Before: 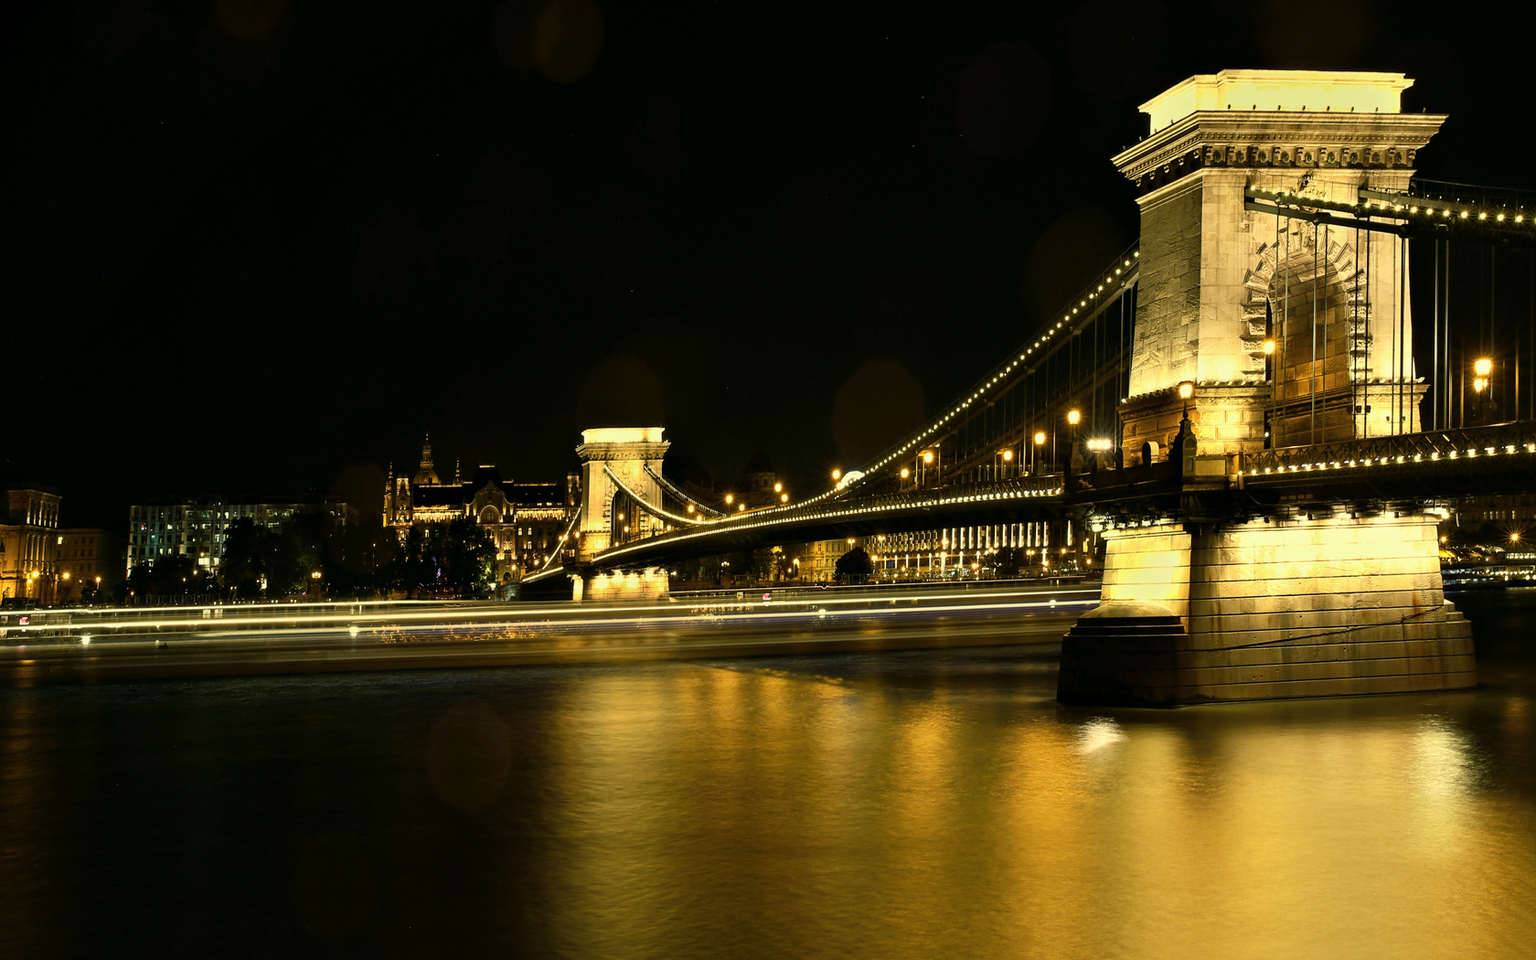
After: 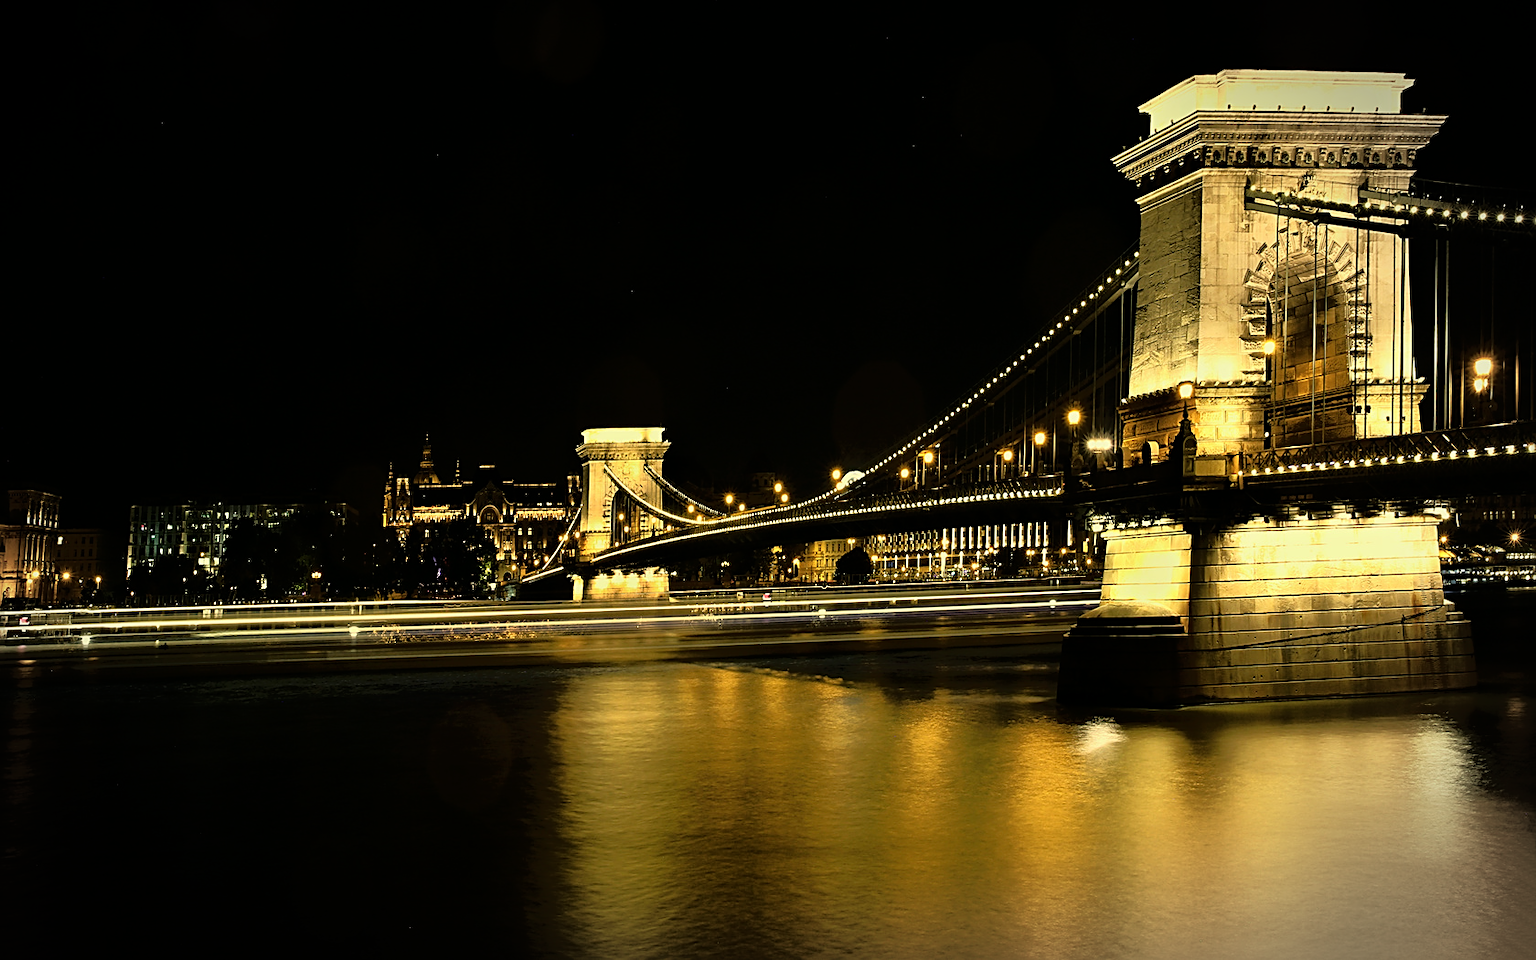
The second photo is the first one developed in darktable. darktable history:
vignetting: automatic ratio true, dithering 16-bit output, unbound false
tone equalizer: -8 EV -1.84 EV, -7 EV -1.12 EV, -6 EV -1.65 EV, edges refinement/feathering 500, mask exposure compensation -1.57 EV, preserve details no
sharpen: on, module defaults
